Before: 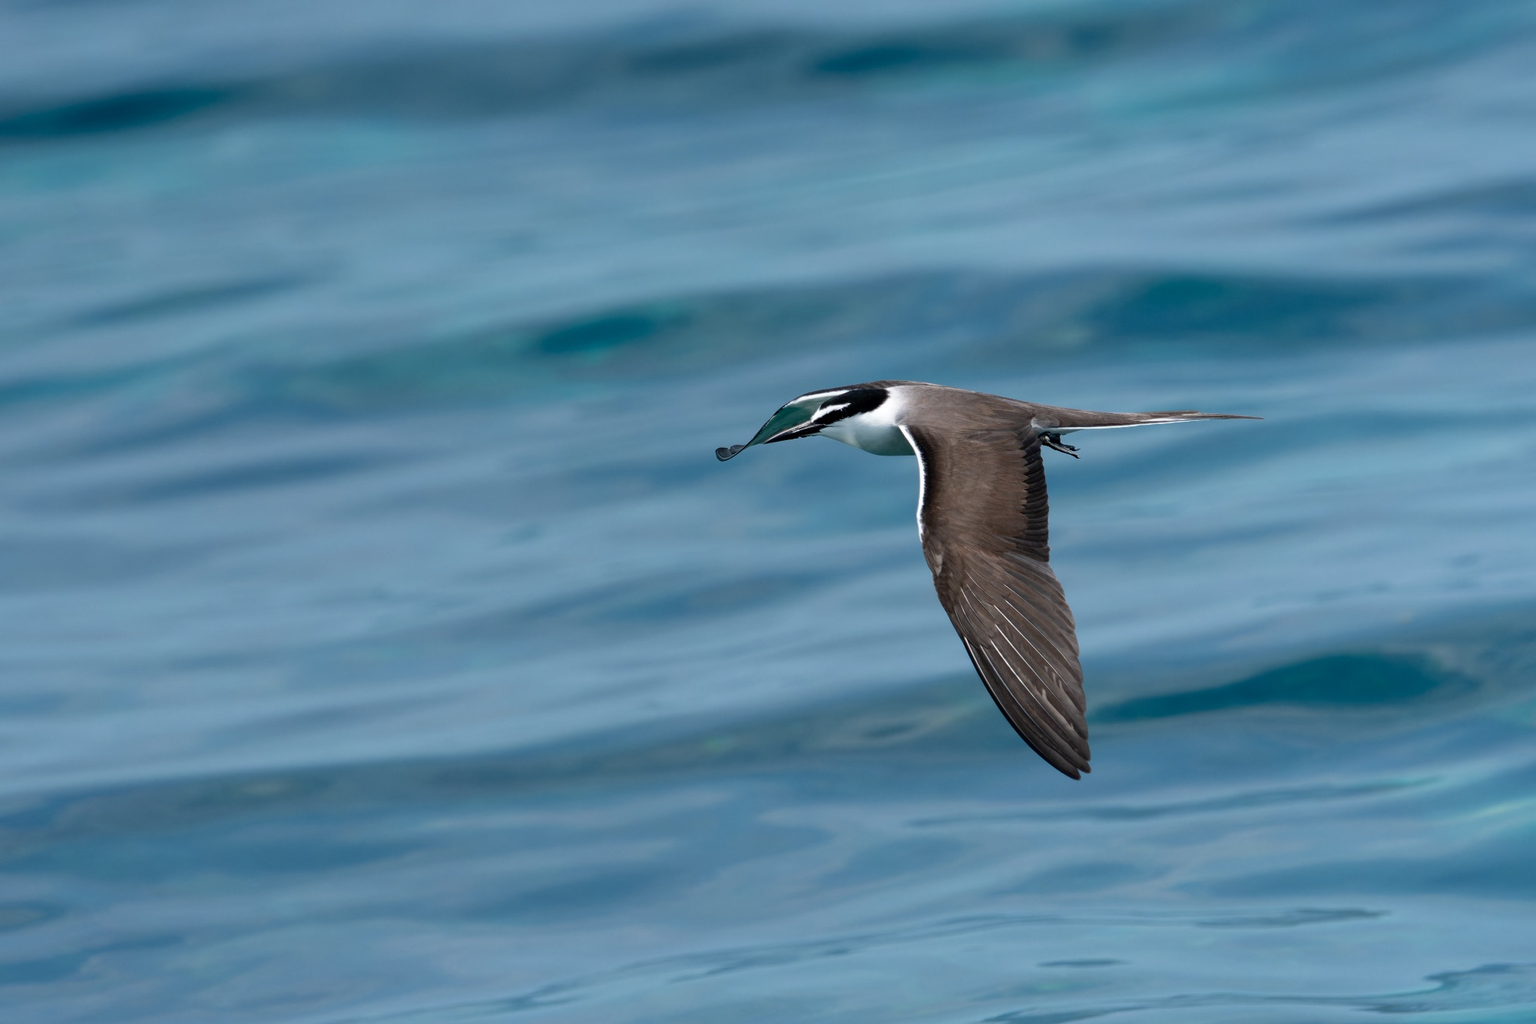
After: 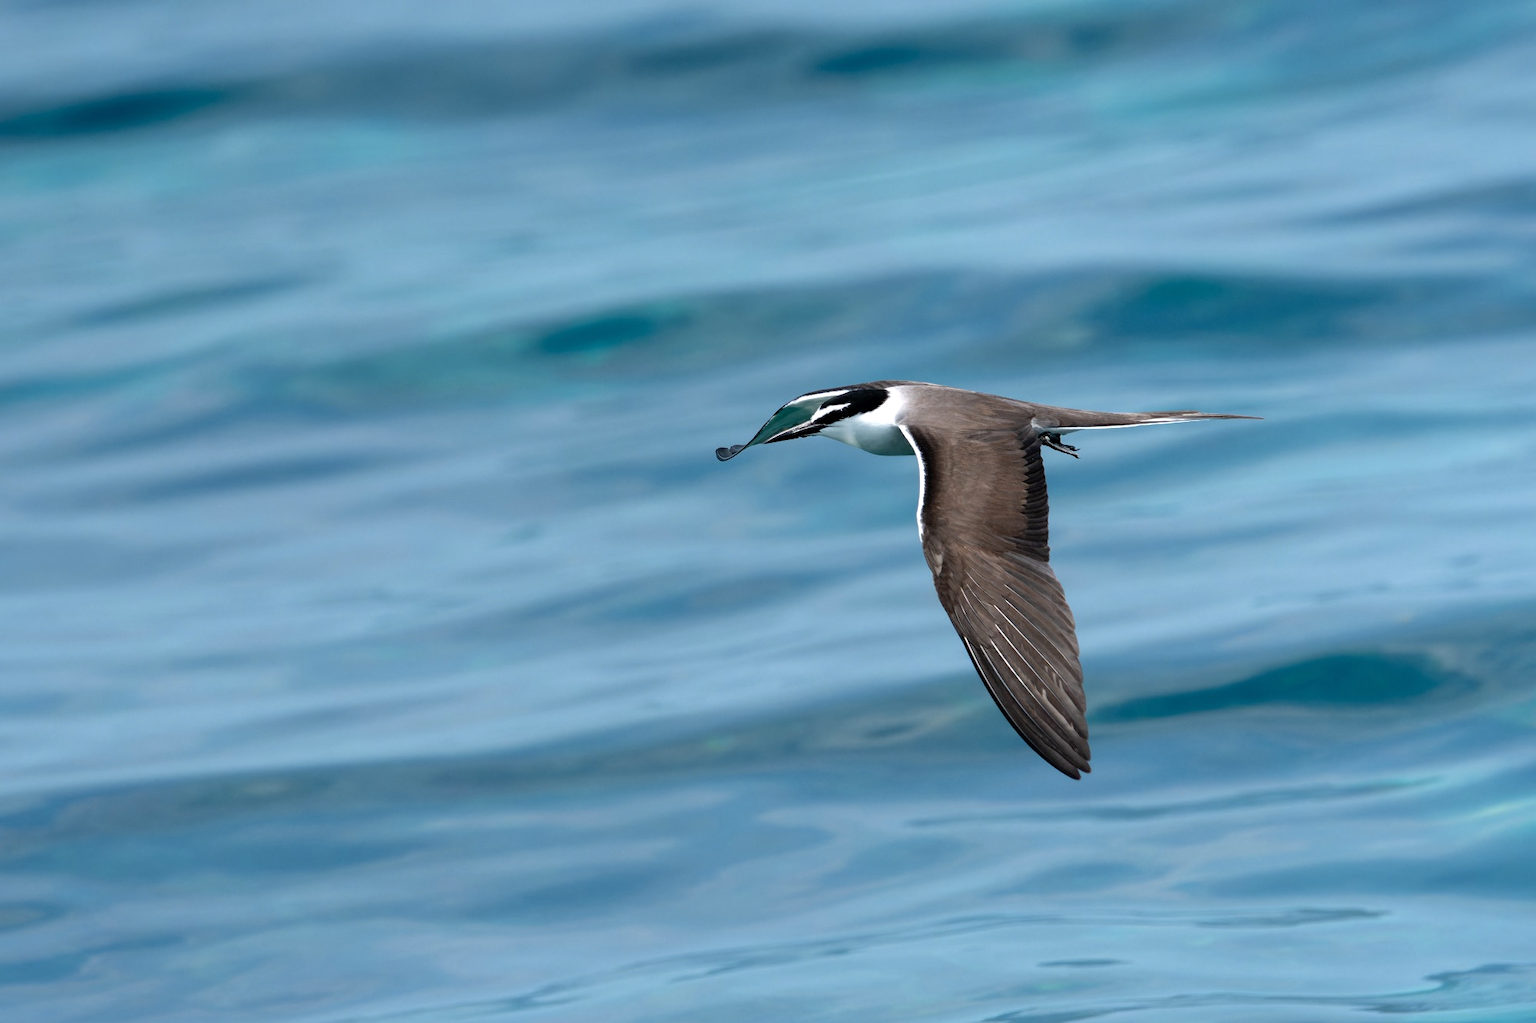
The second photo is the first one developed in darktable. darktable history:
tone equalizer: -8 EV -0.418 EV, -7 EV -0.382 EV, -6 EV -0.308 EV, -5 EV -0.189 EV, -3 EV 0.189 EV, -2 EV 0.354 EV, -1 EV 0.41 EV, +0 EV 0.432 EV
